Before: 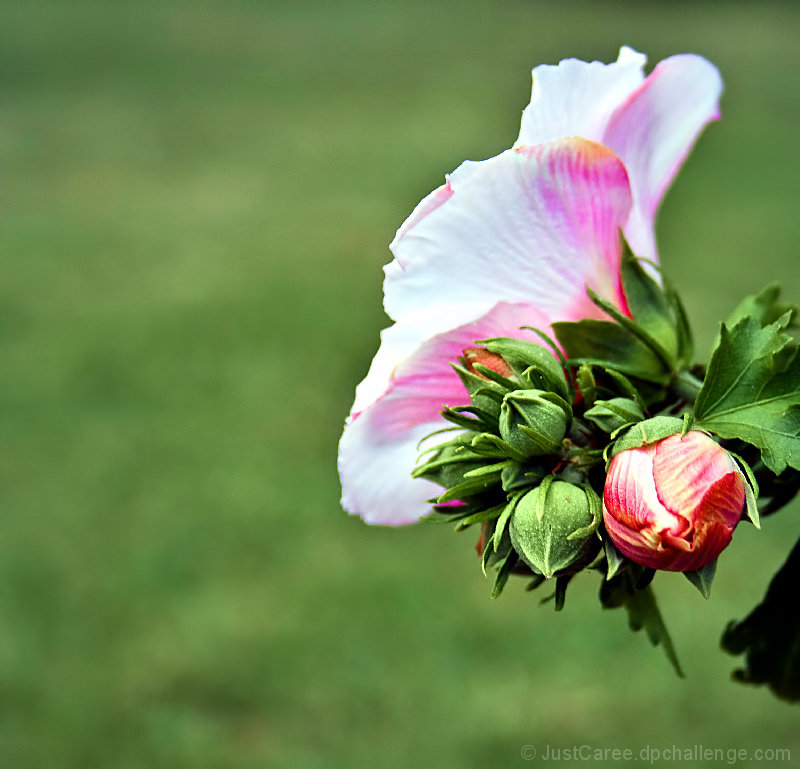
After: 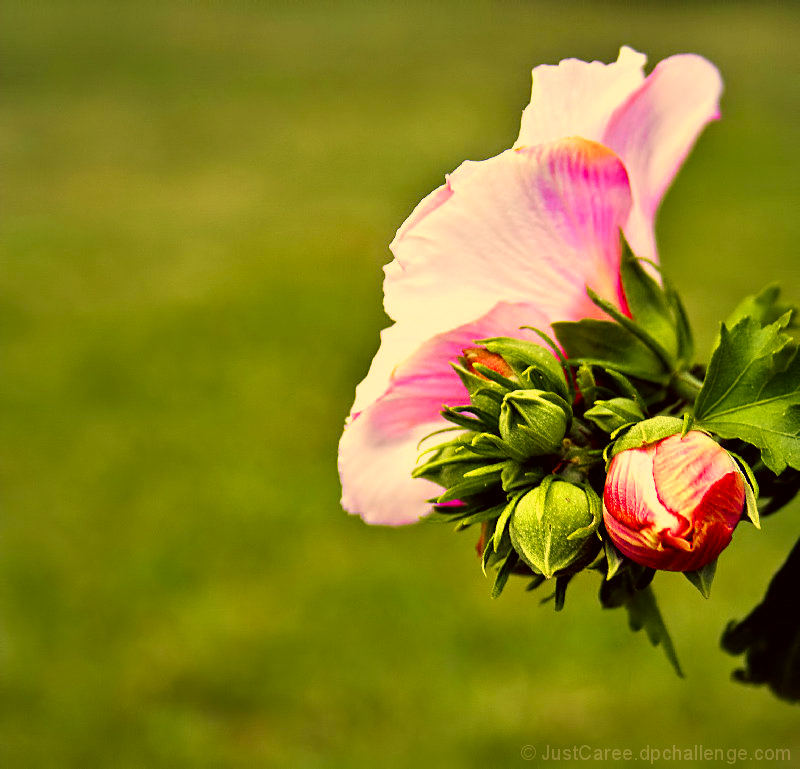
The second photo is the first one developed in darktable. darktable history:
color correction: highlights a* 18.31, highlights b* 36.18, shadows a* 1.81, shadows b* 6.77, saturation 1.03
